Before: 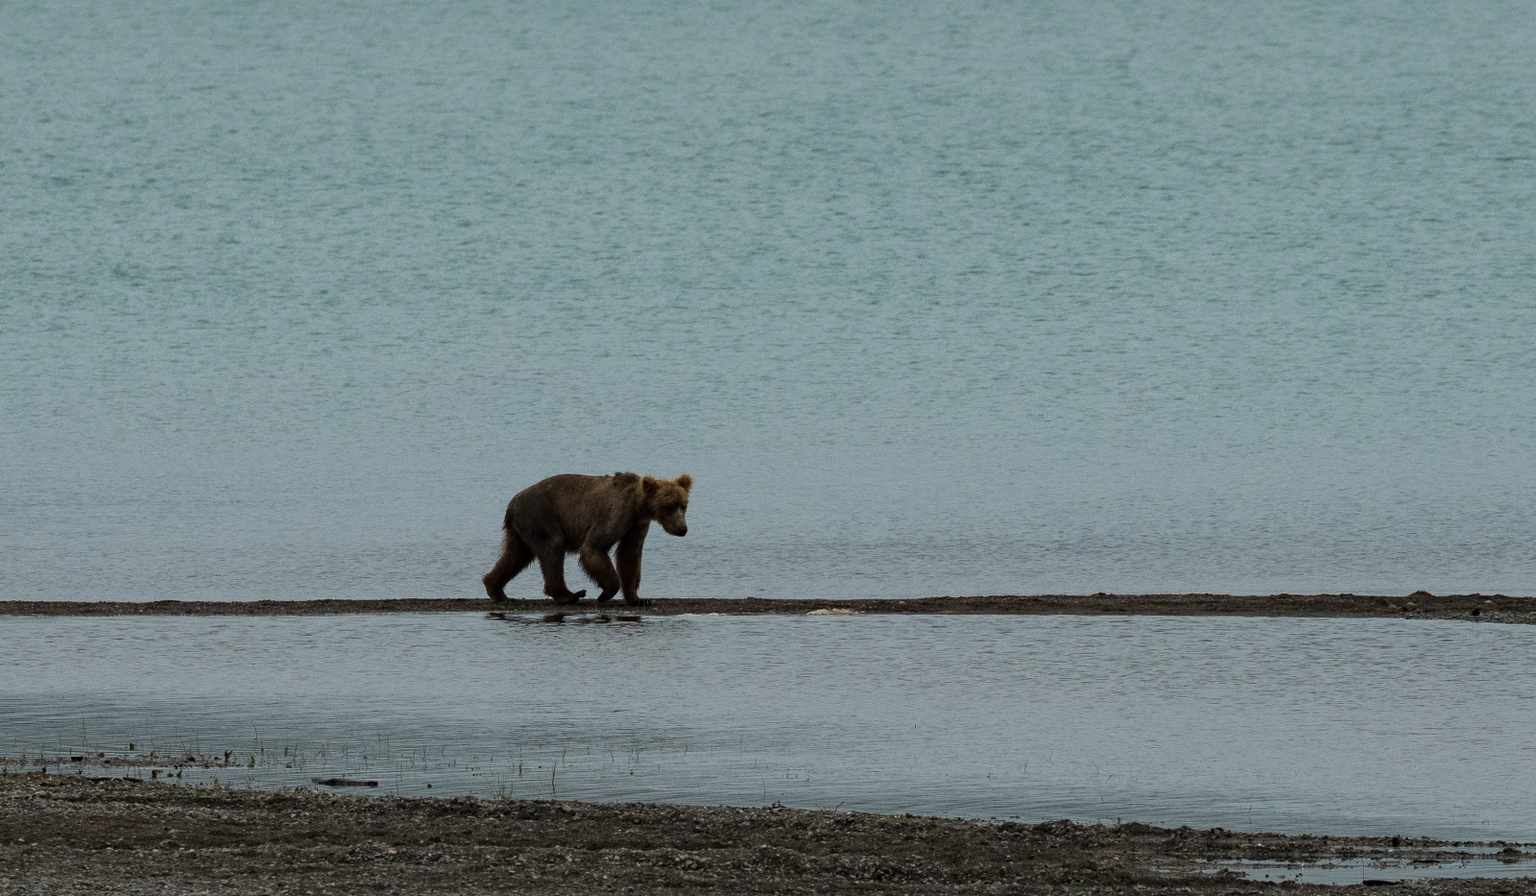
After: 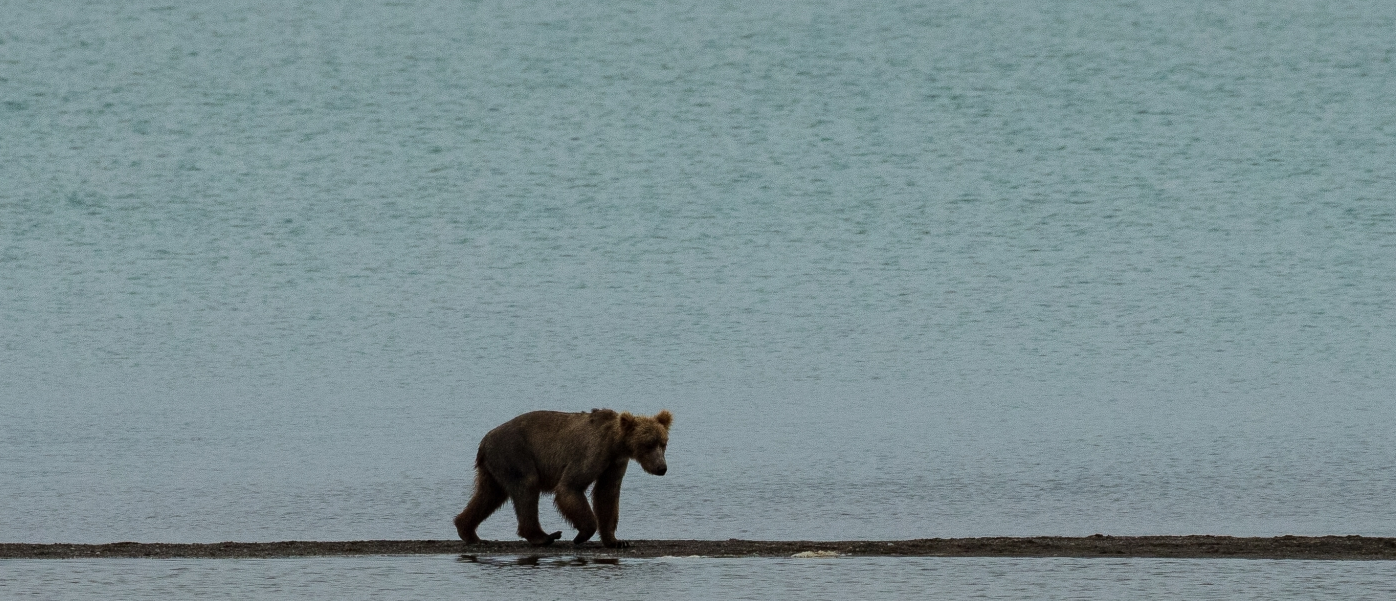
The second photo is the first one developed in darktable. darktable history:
crop: left 3.091%, top 8.963%, right 9.646%, bottom 26.571%
